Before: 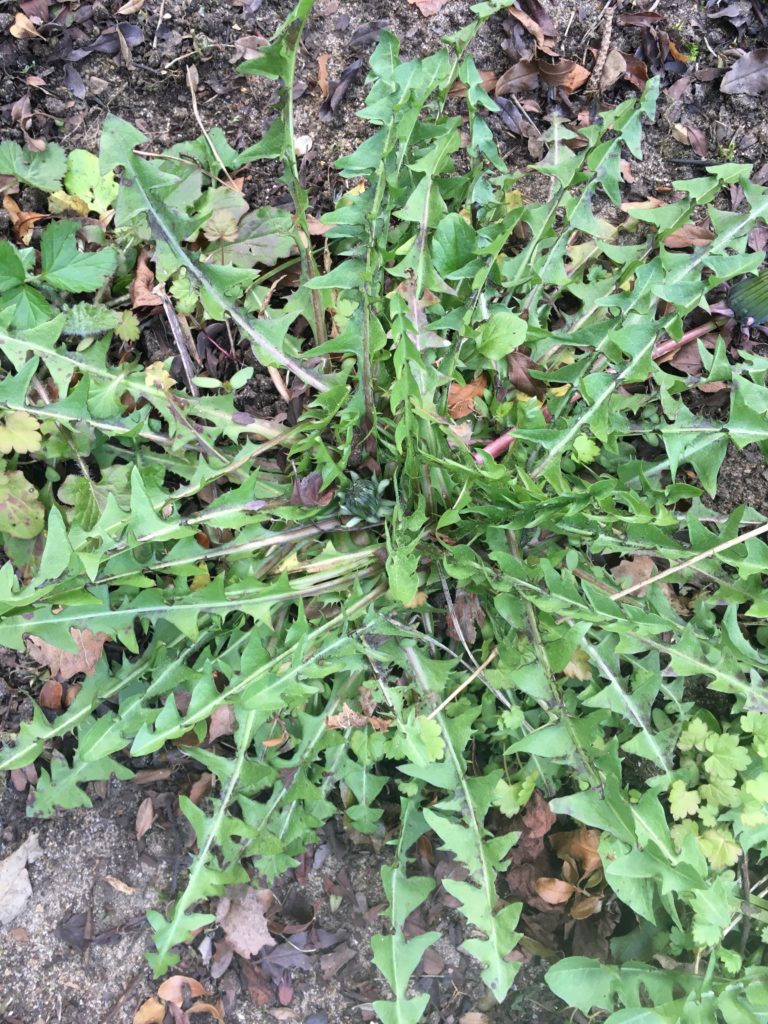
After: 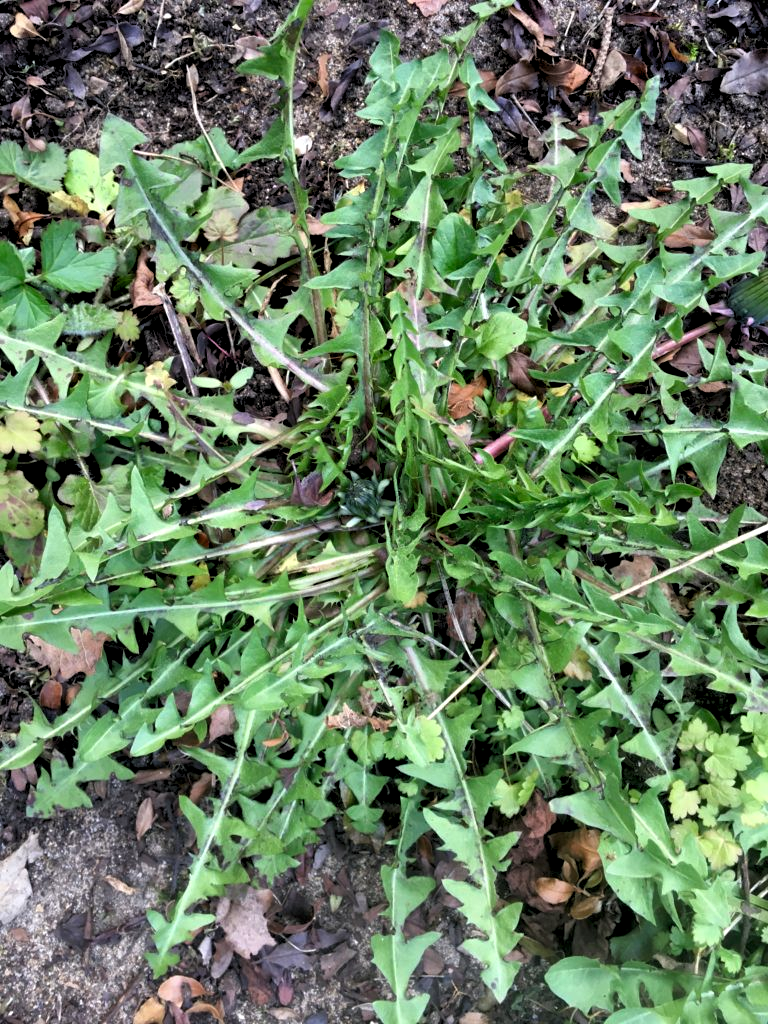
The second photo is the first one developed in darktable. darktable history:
rgb levels: levels [[0.029, 0.461, 0.922], [0, 0.5, 1], [0, 0.5, 1]]
contrast brightness saturation: brightness -0.2, saturation 0.08
